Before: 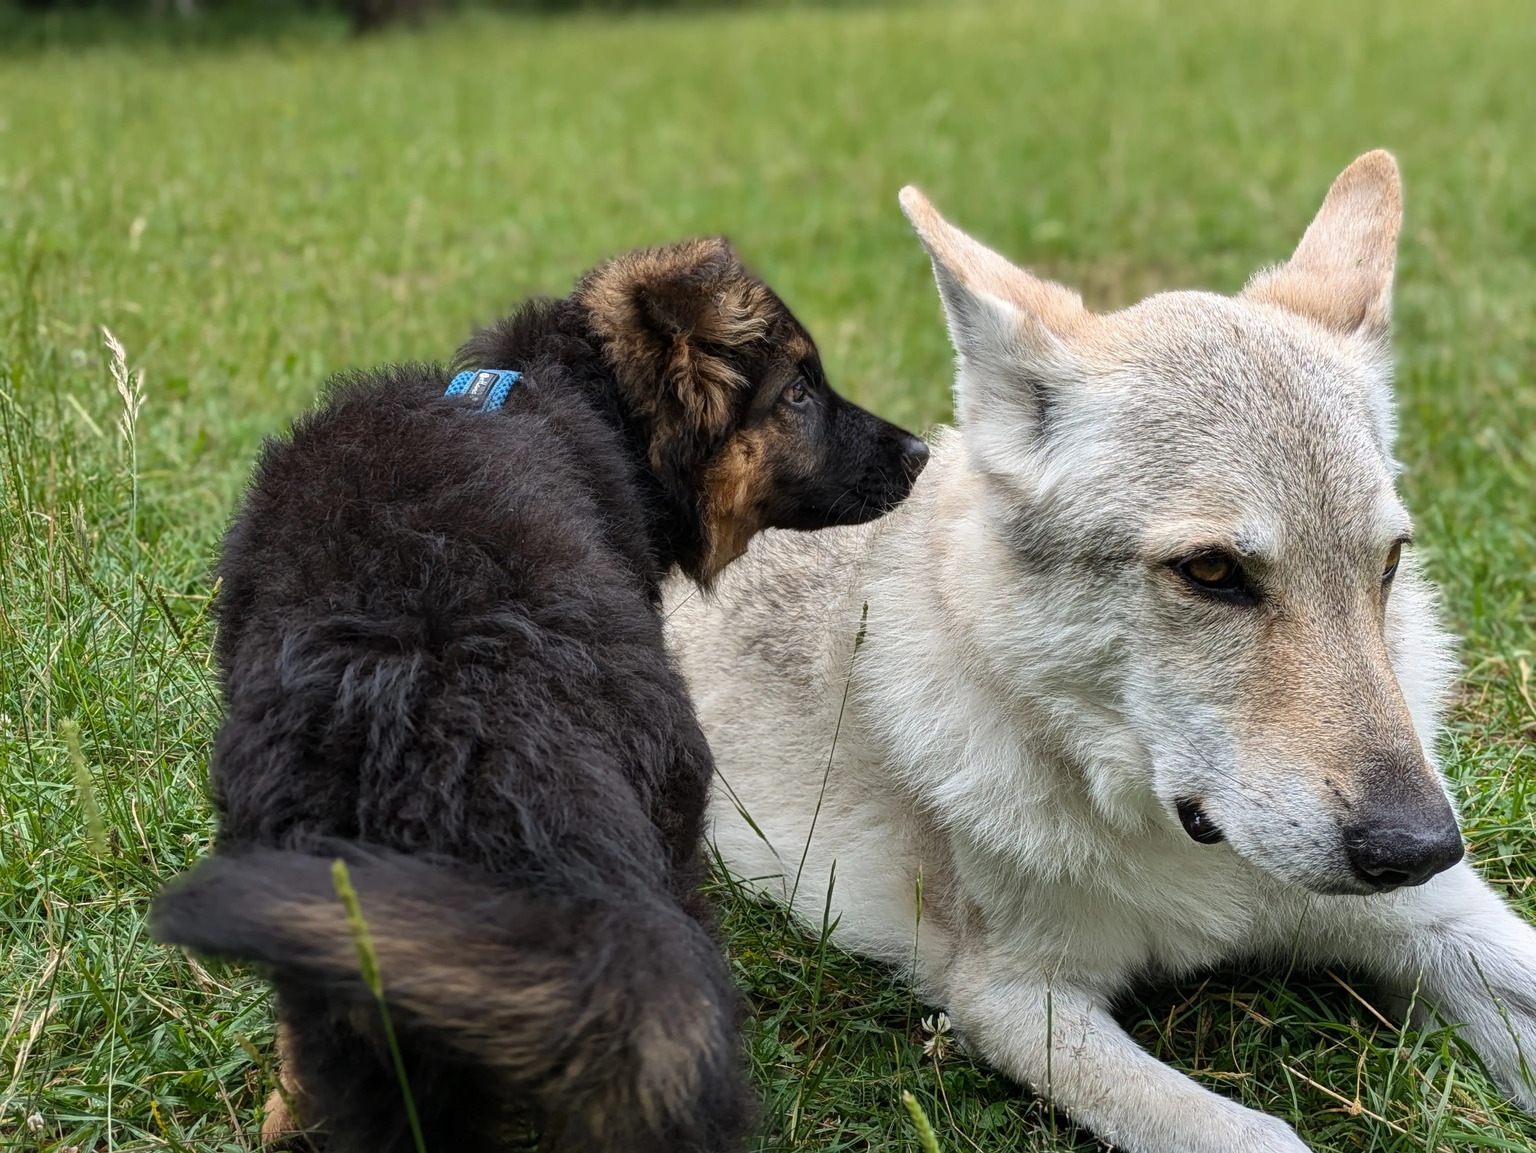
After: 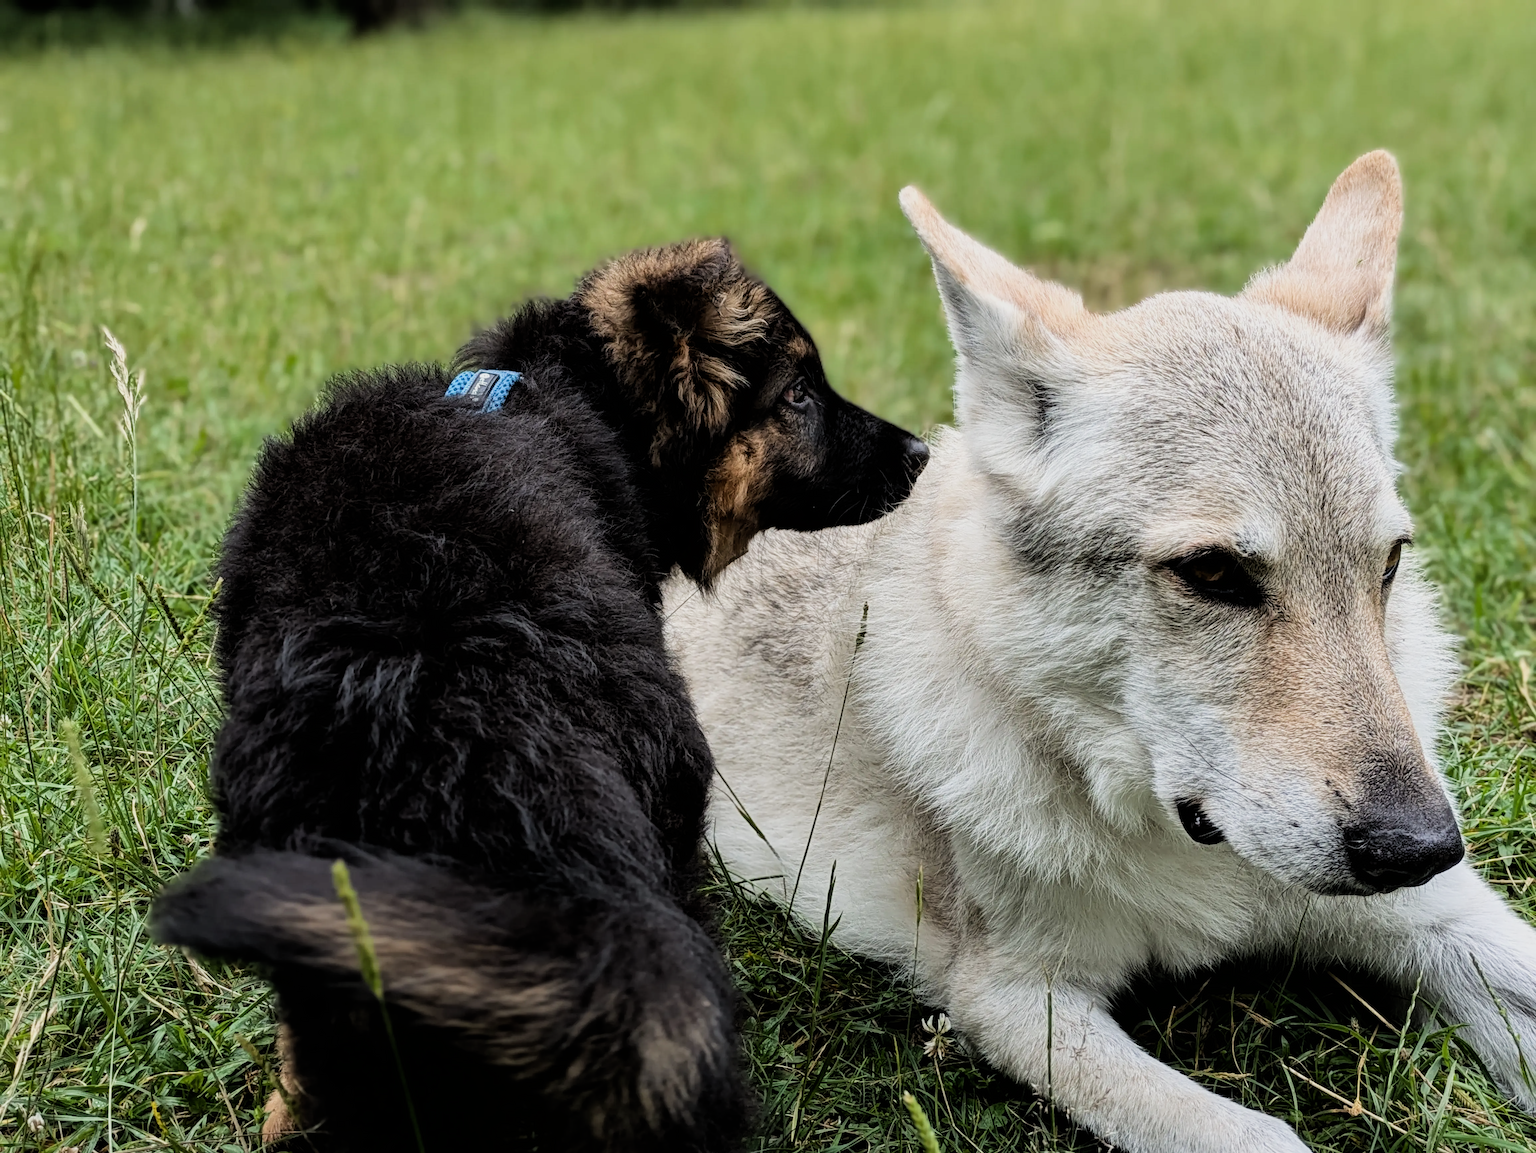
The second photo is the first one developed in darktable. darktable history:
filmic rgb: black relative exposure -5.14 EV, white relative exposure 3.54 EV, hardness 3.19, contrast 1.299, highlights saturation mix -48.99%
